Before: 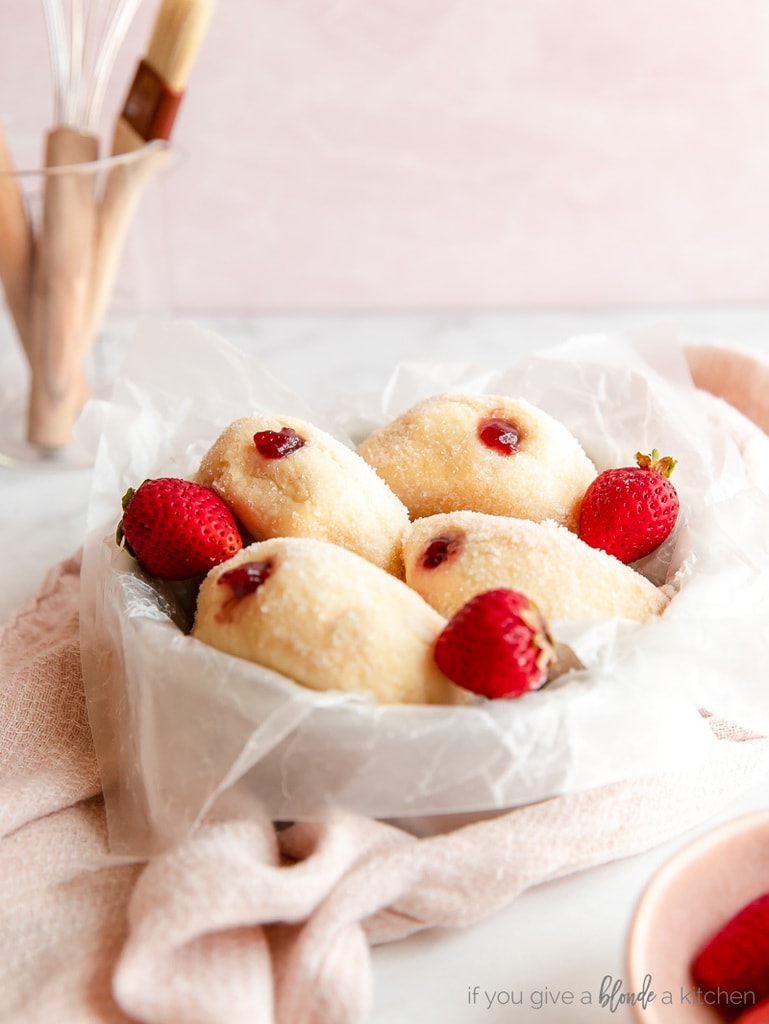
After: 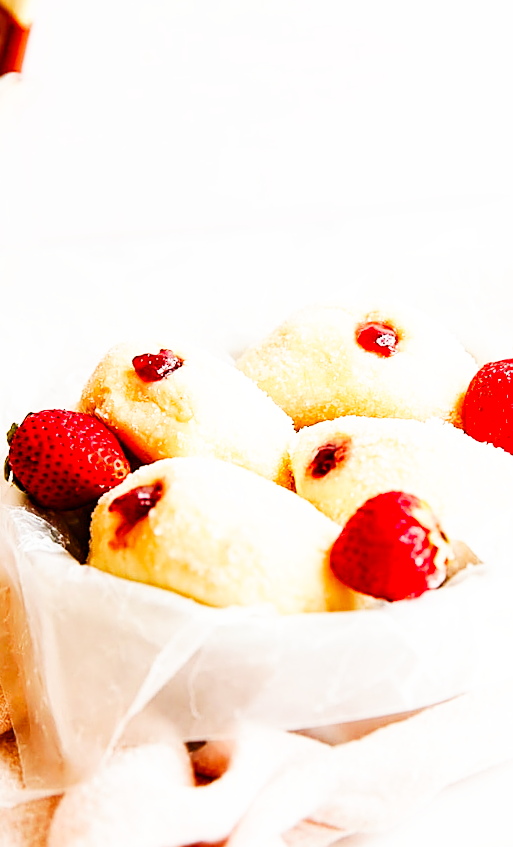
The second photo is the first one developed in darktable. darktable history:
color balance rgb: perceptual saturation grading › global saturation 20%, perceptual saturation grading › highlights -25%, perceptual saturation grading › shadows 25%
rotate and perspective: rotation -5°, crop left 0.05, crop right 0.952, crop top 0.11, crop bottom 0.89
base curve: curves: ch0 [(0, 0) (0.007, 0.004) (0.027, 0.03) (0.046, 0.07) (0.207, 0.54) (0.442, 0.872) (0.673, 0.972) (1, 1)], preserve colors none
rgb levels: preserve colors max RGB
sharpen: on, module defaults
crop and rotate: left 15.055%, right 18.278%
